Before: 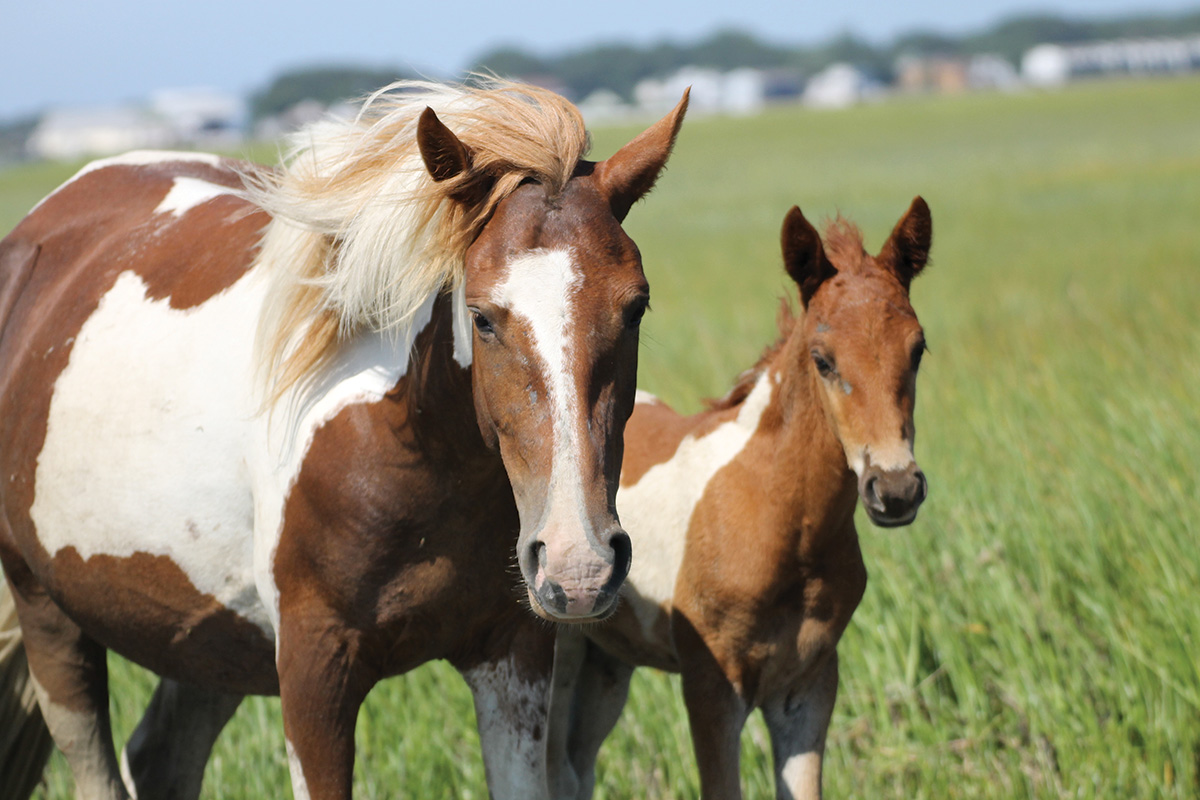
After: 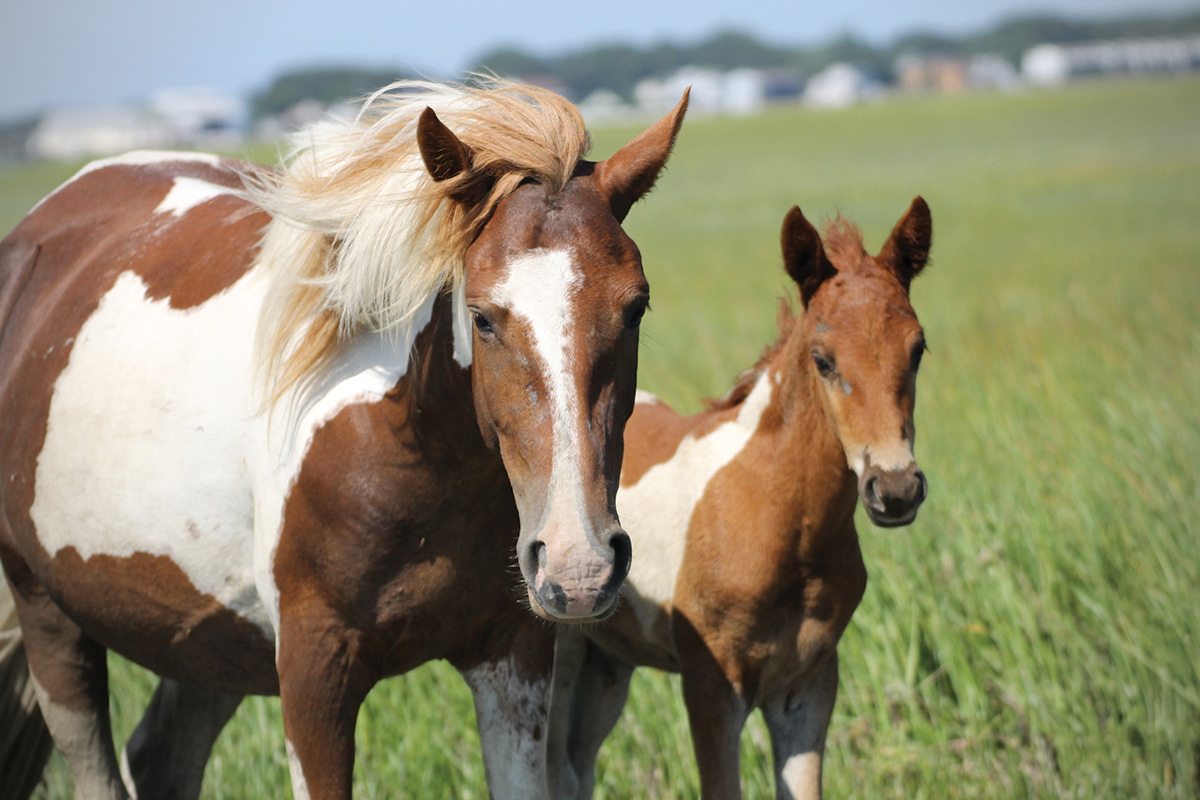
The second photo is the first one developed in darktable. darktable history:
vignetting: fall-off radius 63.06%
tone equalizer: edges refinement/feathering 500, mask exposure compensation -1.57 EV, preserve details no
